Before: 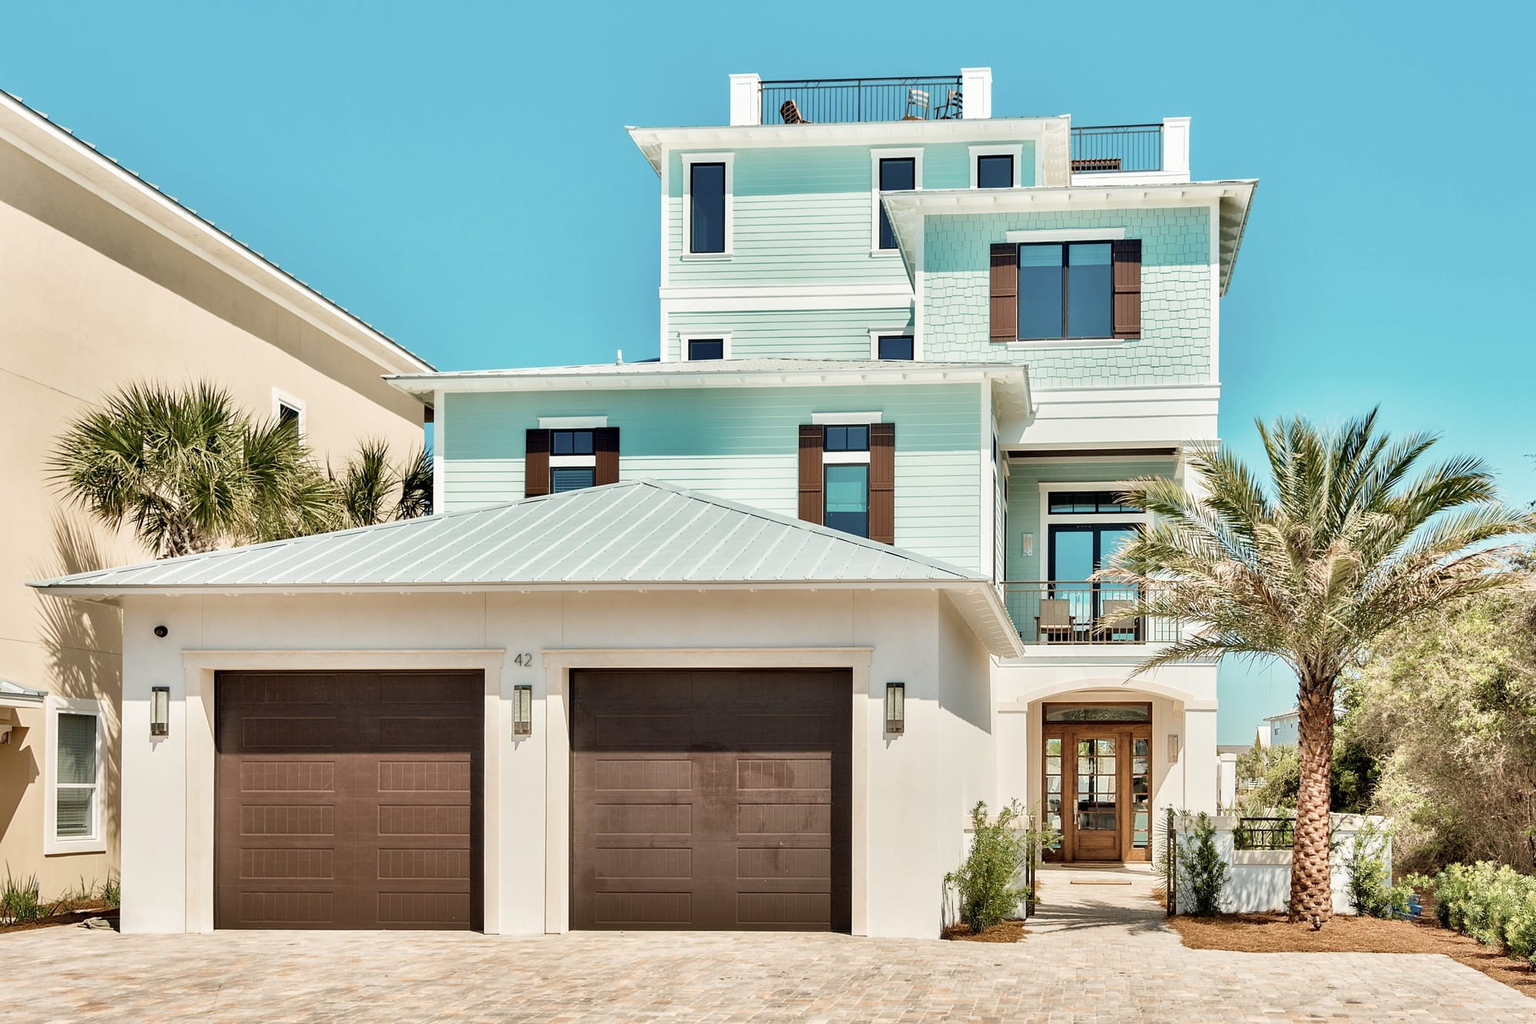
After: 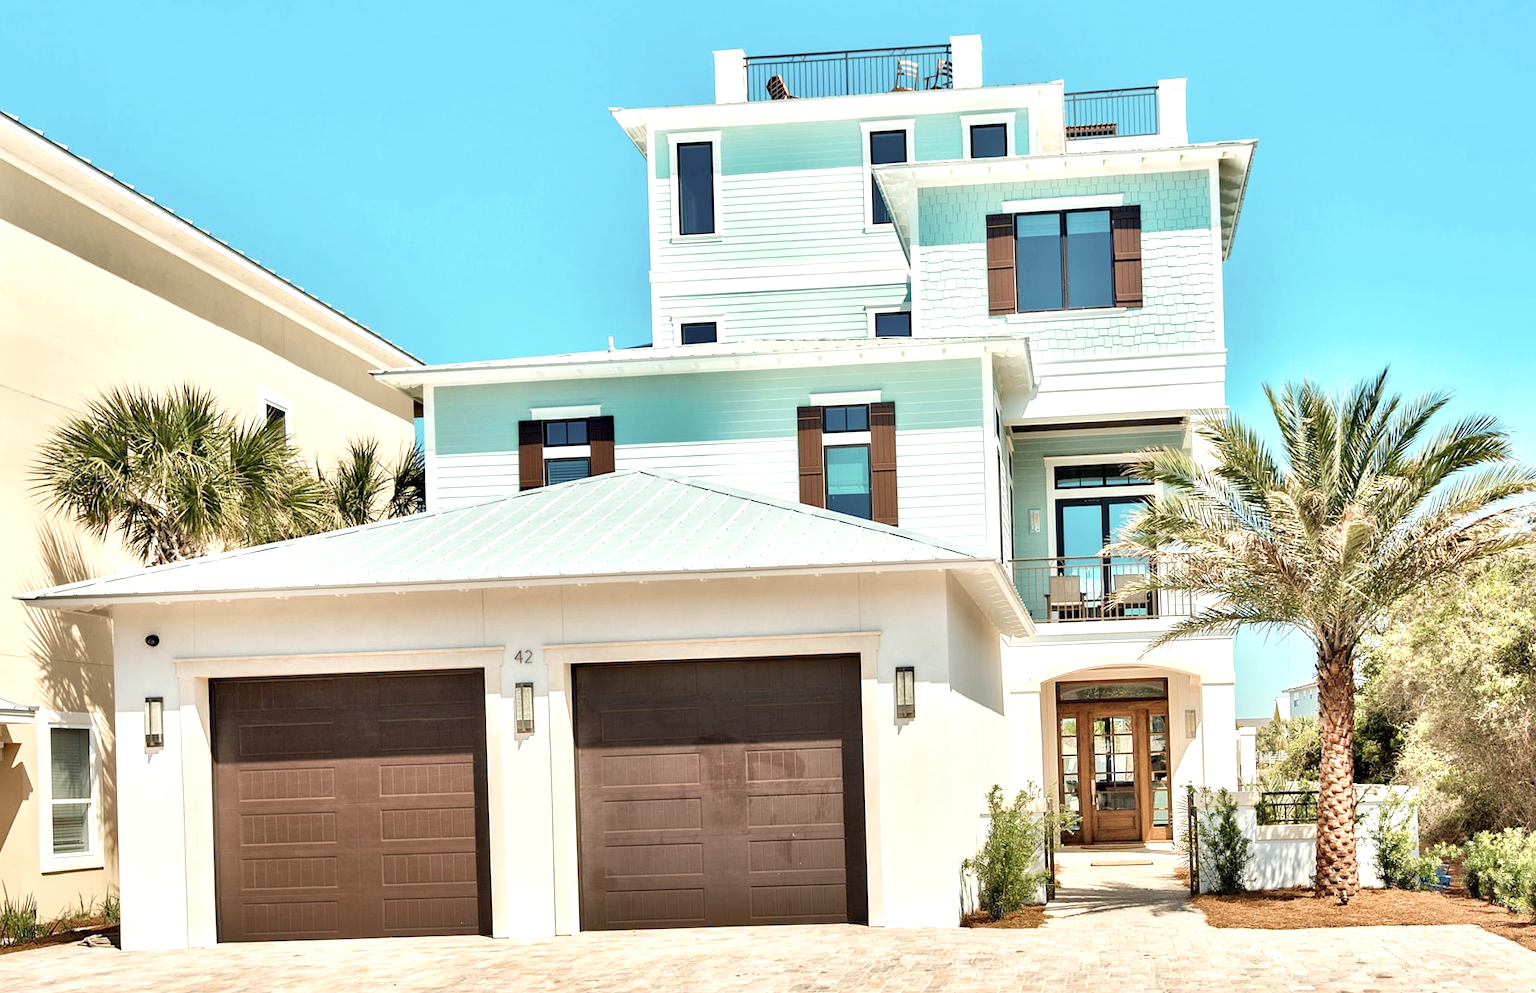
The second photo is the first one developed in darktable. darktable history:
exposure: exposure 0.507 EV, compensate highlight preservation false
rotate and perspective: rotation -2°, crop left 0.022, crop right 0.978, crop top 0.049, crop bottom 0.951
